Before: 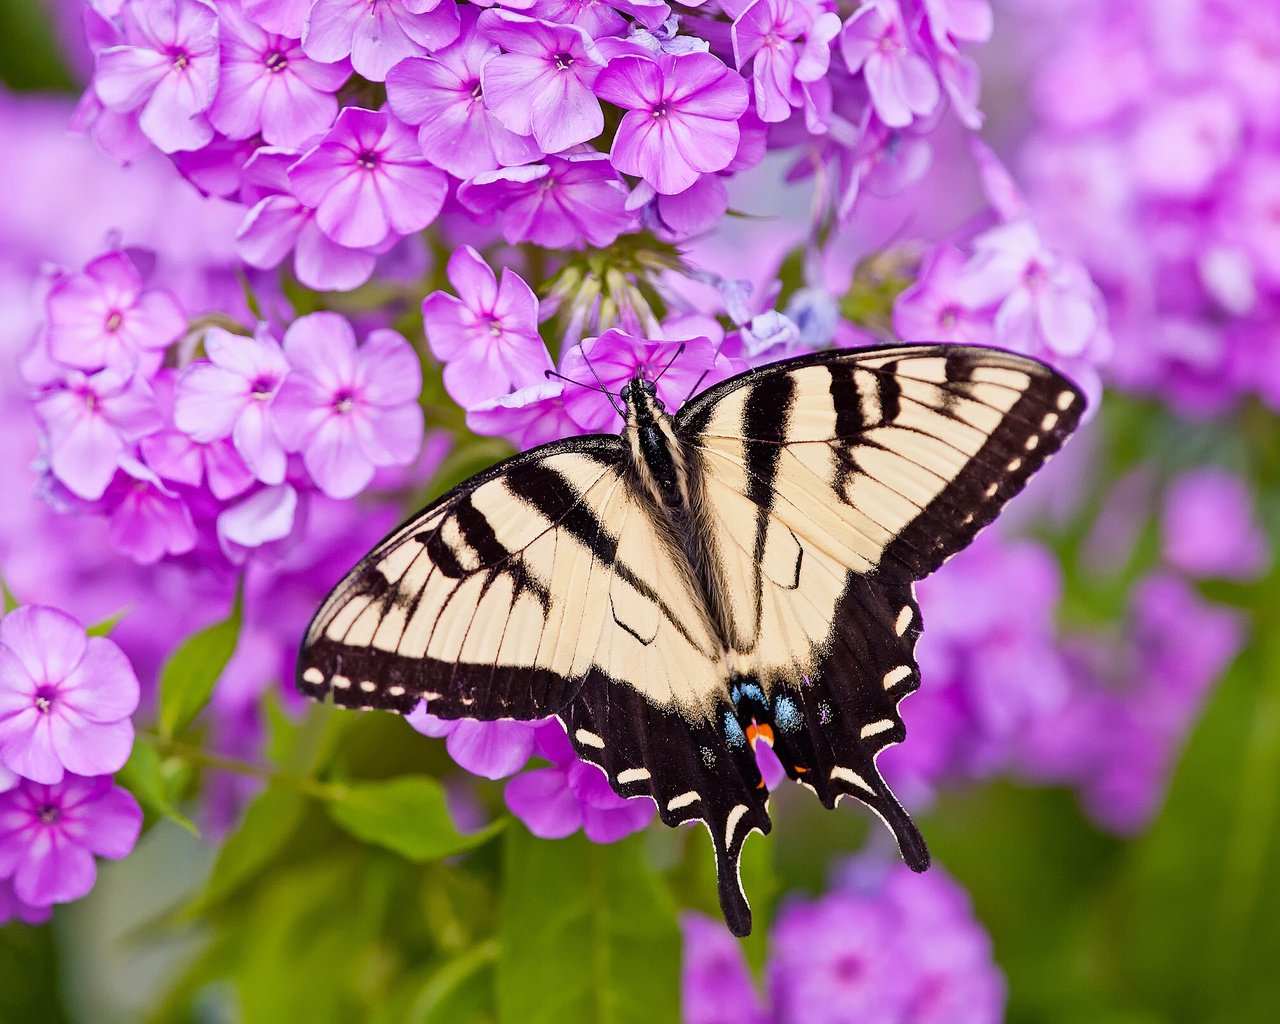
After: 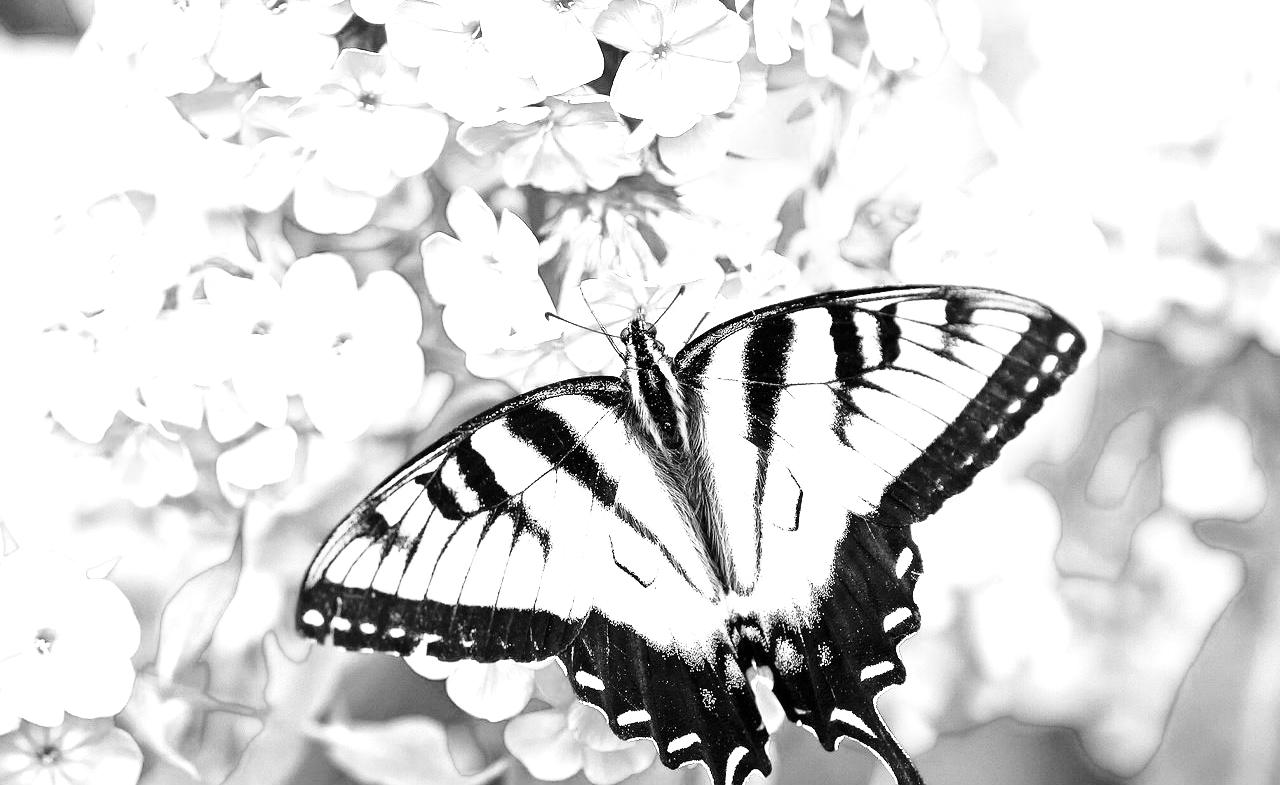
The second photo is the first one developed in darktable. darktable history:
crop: top 5.667%, bottom 17.637%
color zones: curves: ch0 [(0.002, 0.593) (0.143, 0.417) (0.285, 0.541) (0.455, 0.289) (0.608, 0.327) (0.727, 0.283) (0.869, 0.571) (1, 0.603)]; ch1 [(0, 0) (0.143, 0) (0.286, 0) (0.429, 0) (0.571, 0) (0.714, 0) (0.857, 0)]
exposure: black level correction 0.001, exposure 0.5 EV, compensate exposure bias true, compensate highlight preservation false
base curve: curves: ch0 [(0, 0) (0.026, 0.03) (0.109, 0.232) (0.351, 0.748) (0.669, 0.968) (1, 1)], preserve colors none
